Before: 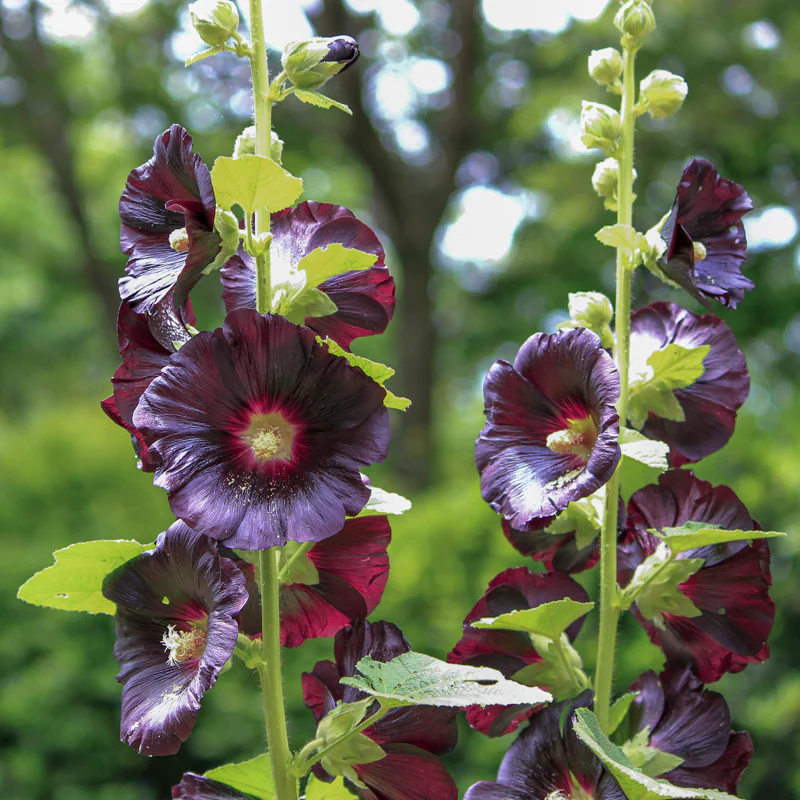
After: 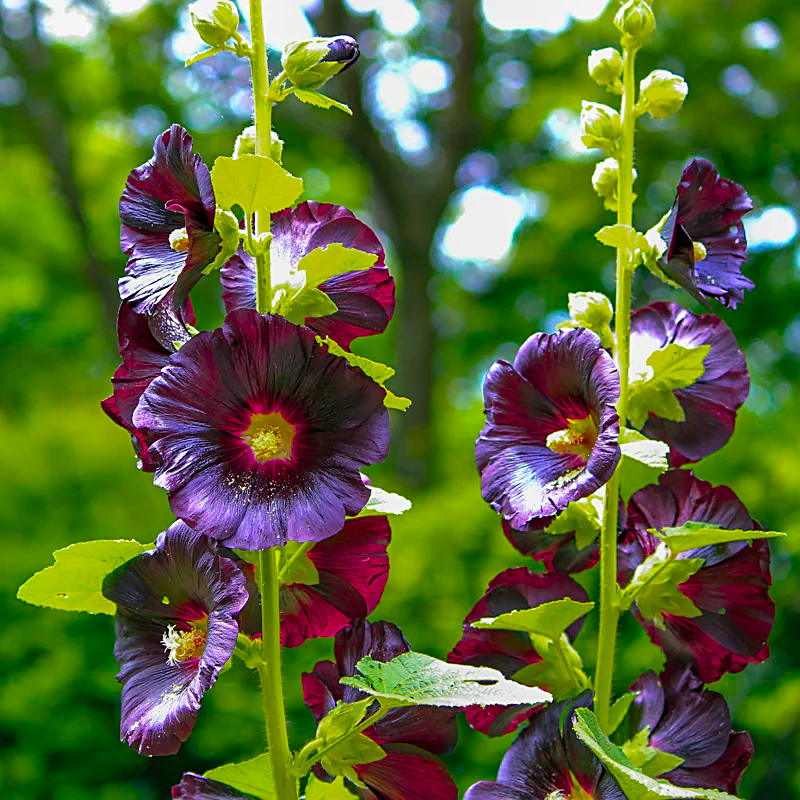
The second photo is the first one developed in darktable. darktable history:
color balance rgb: shadows lift › luminance -7.796%, shadows lift › chroma 2.4%, shadows lift › hue 166.64°, linear chroma grading › global chroma 0.459%, perceptual saturation grading › global saturation 65.474%, perceptual saturation grading › highlights 49.359%, perceptual saturation grading › shadows 29.509%, global vibrance 9.478%
sharpen: on, module defaults
